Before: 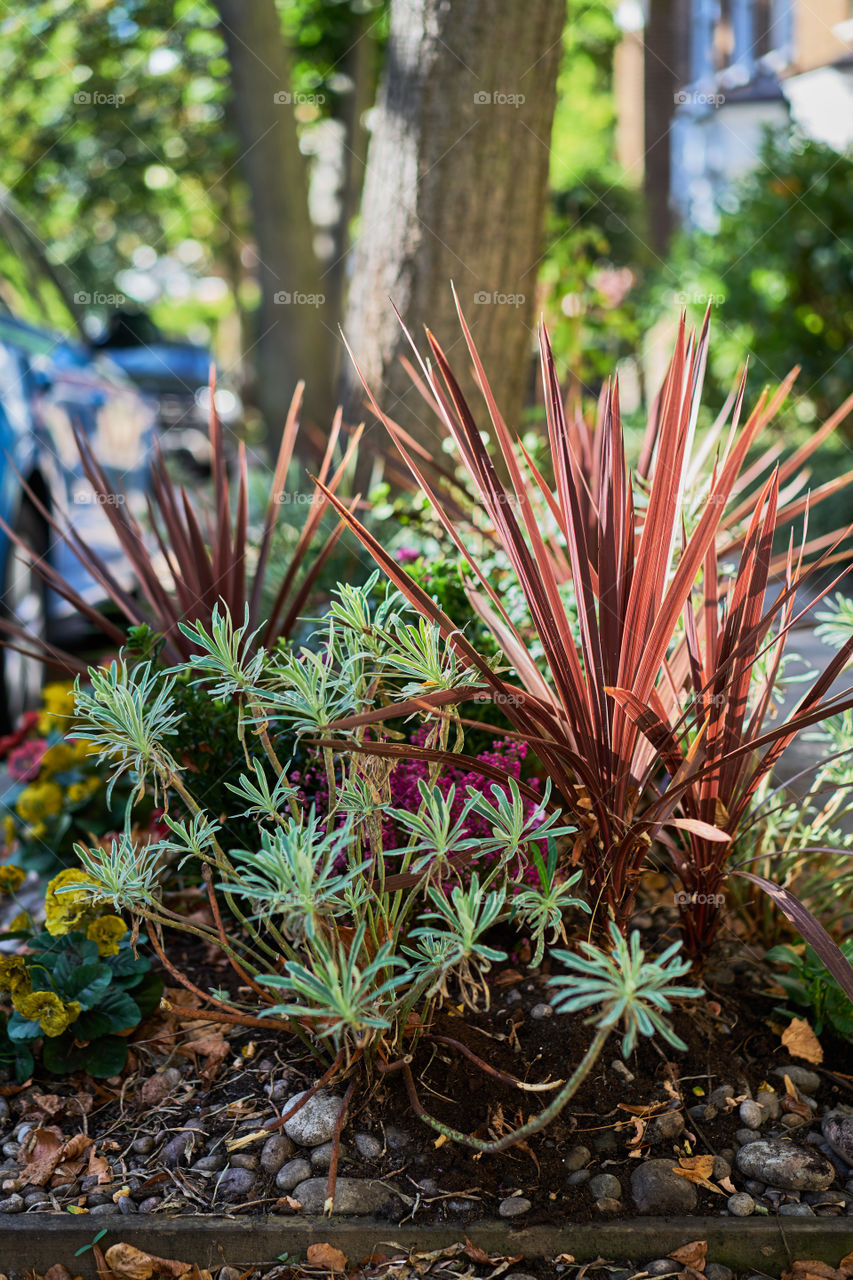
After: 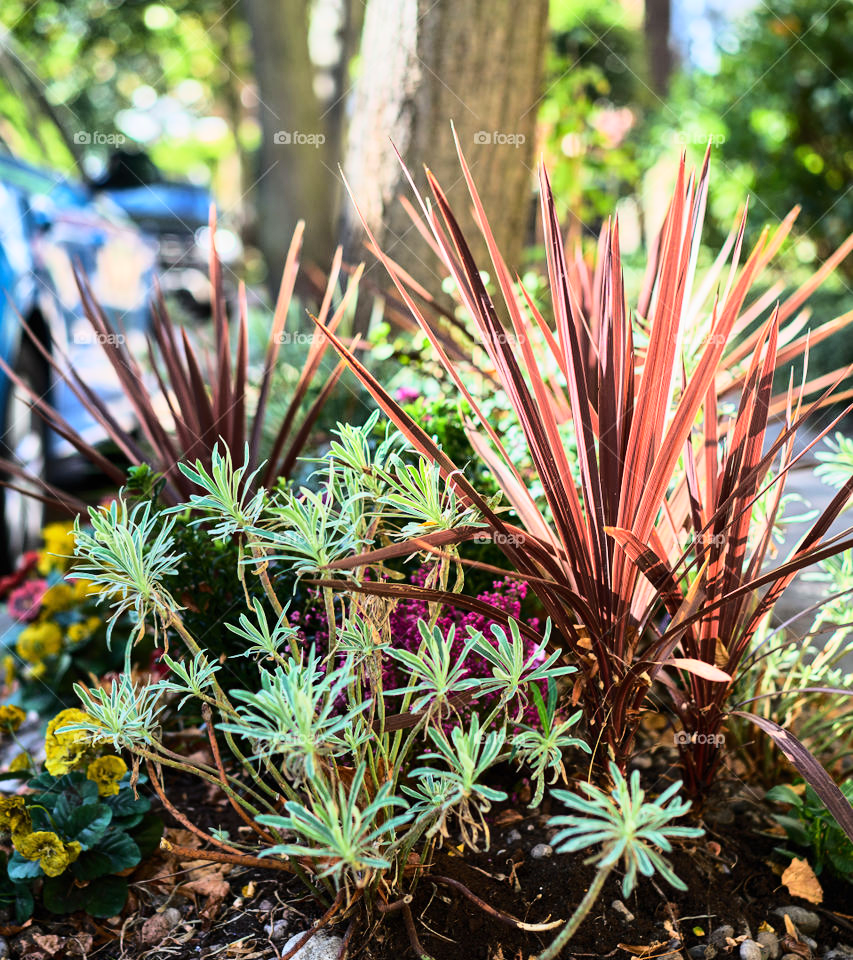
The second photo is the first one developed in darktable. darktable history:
crop and rotate: top 12.5%, bottom 12.5%
base curve: curves: ch0 [(0, 0) (0.028, 0.03) (0.121, 0.232) (0.46, 0.748) (0.859, 0.968) (1, 1)]
